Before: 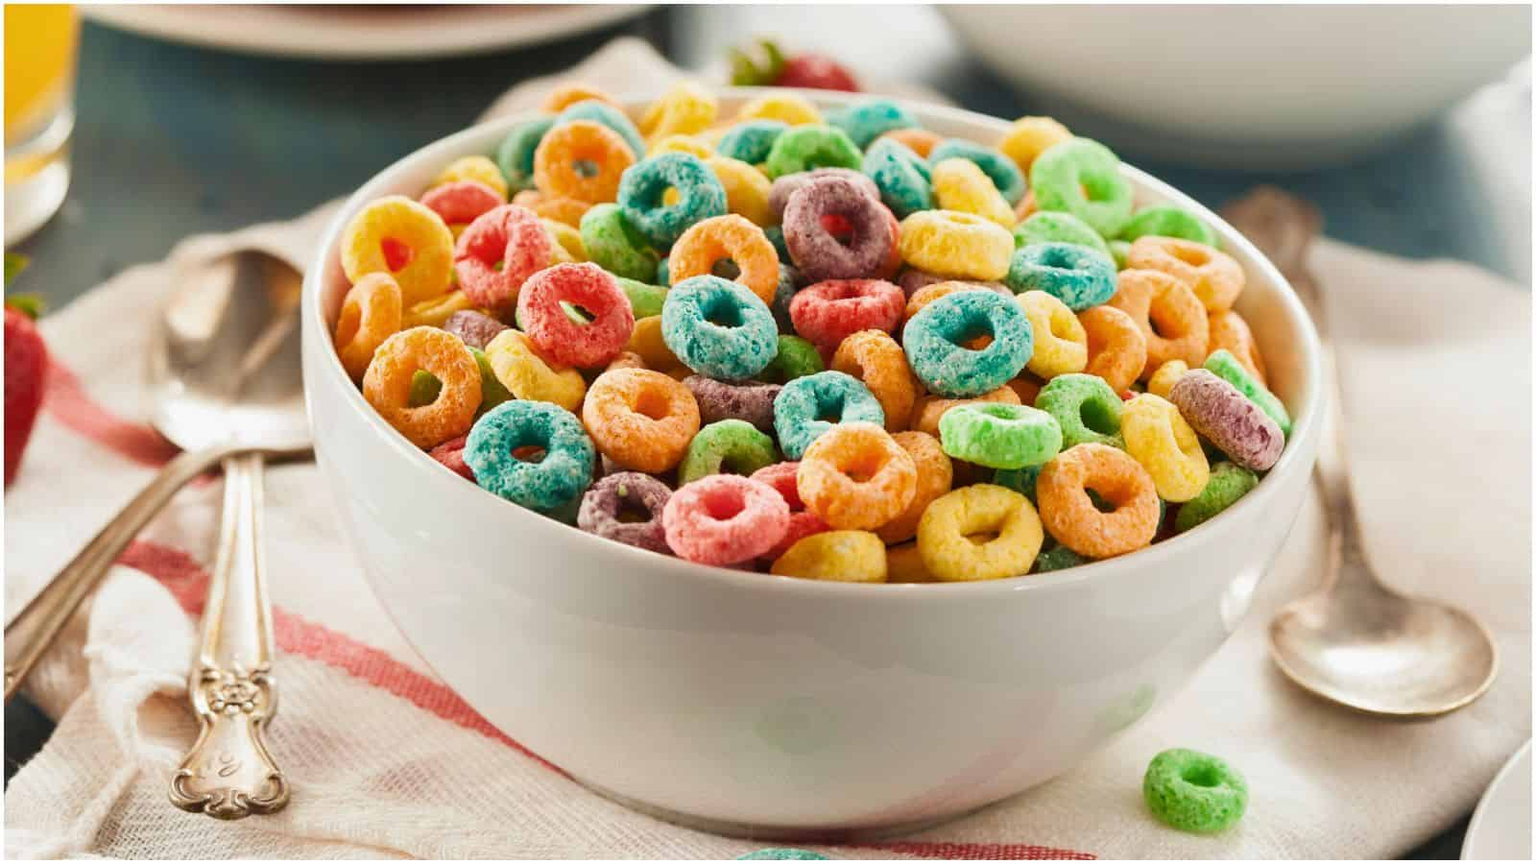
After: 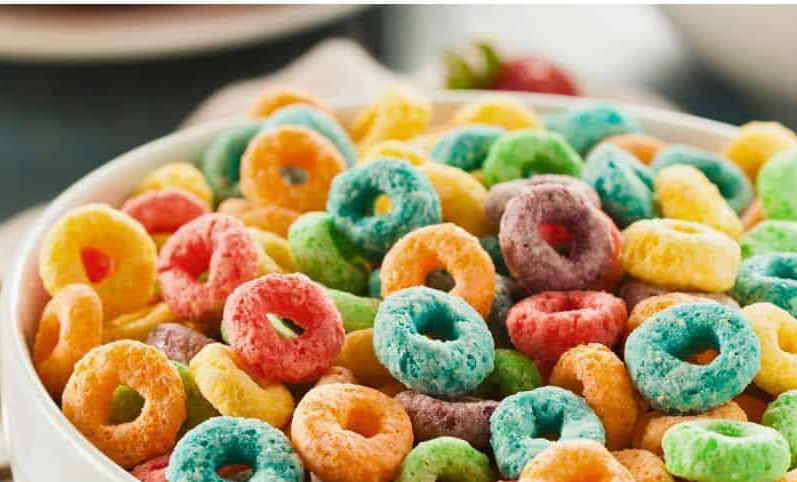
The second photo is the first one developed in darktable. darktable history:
crop: left 19.769%, right 30.387%, bottom 46.364%
